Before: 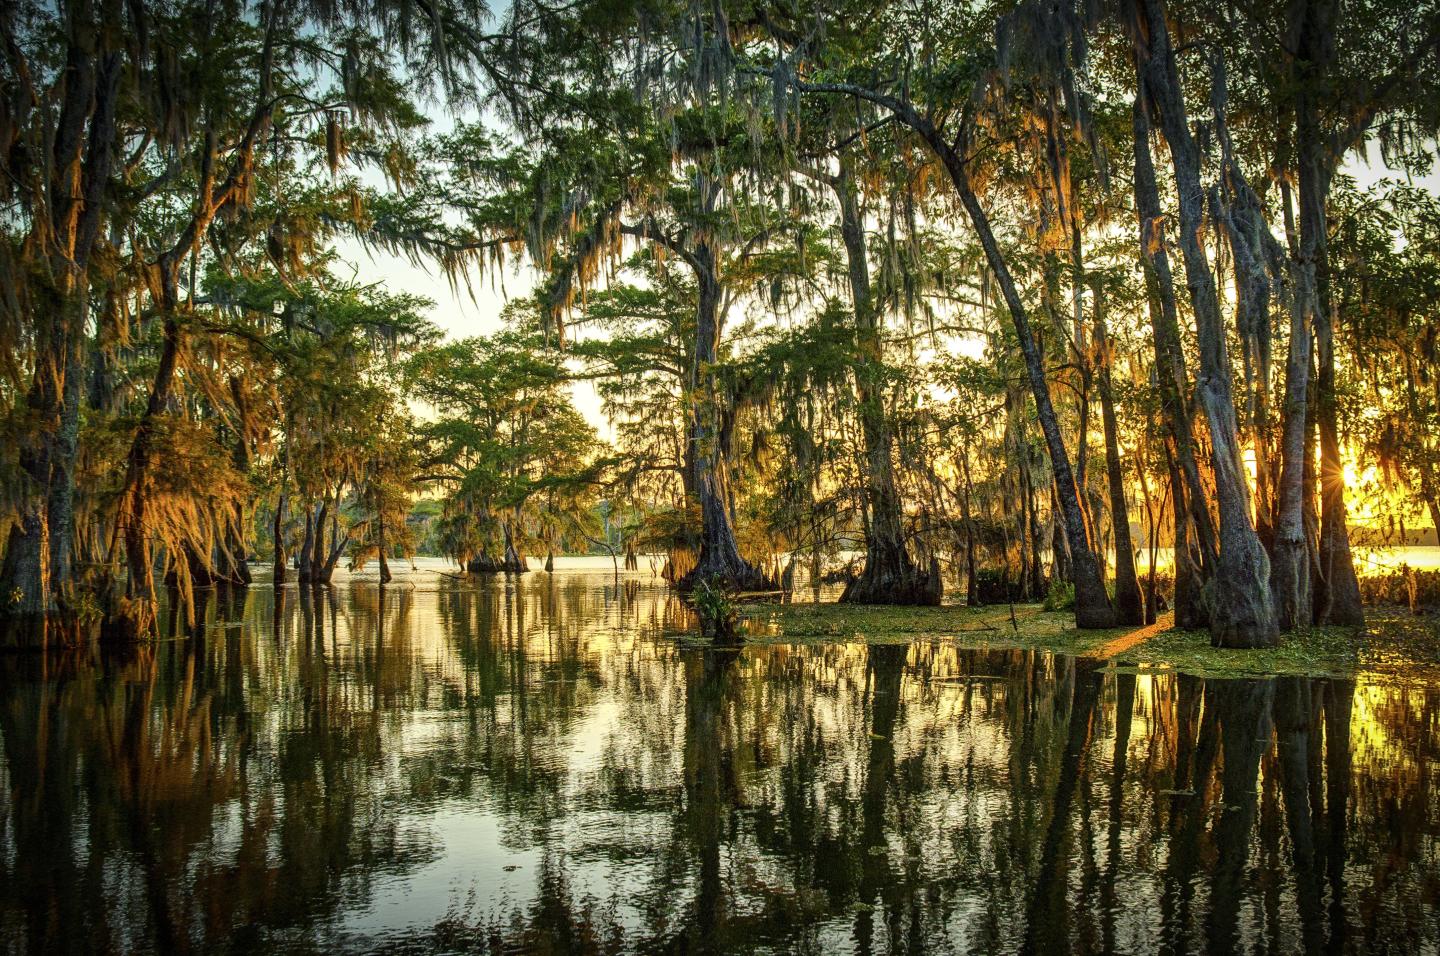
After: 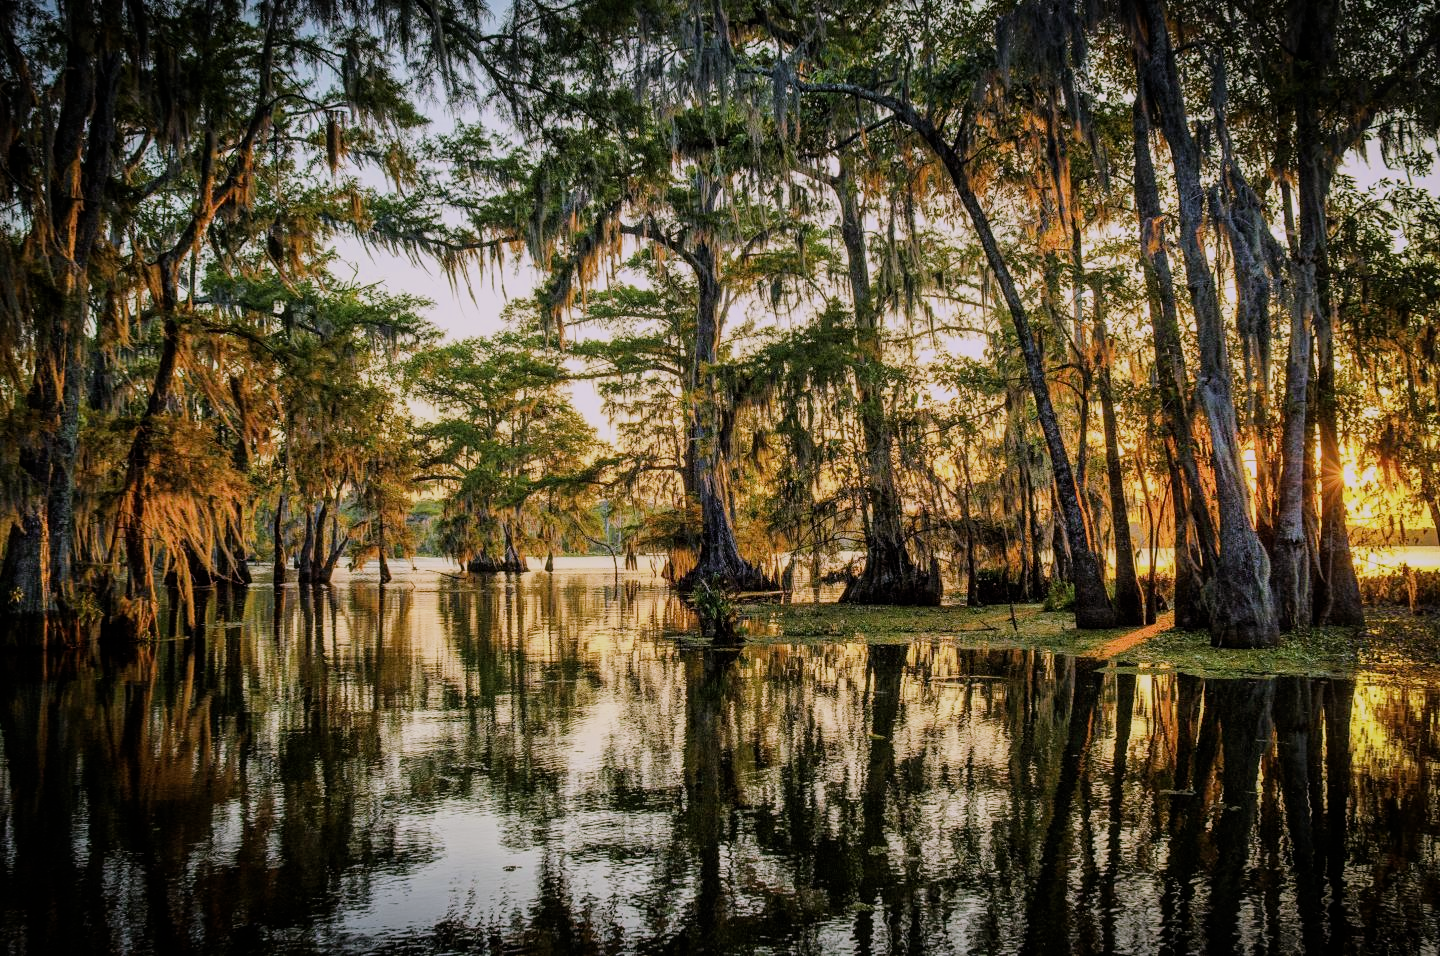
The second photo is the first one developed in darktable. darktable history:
filmic rgb: black relative exposure -7.65 EV, white relative exposure 4.56 EV, hardness 3.61
white balance: red 1.066, blue 1.119
